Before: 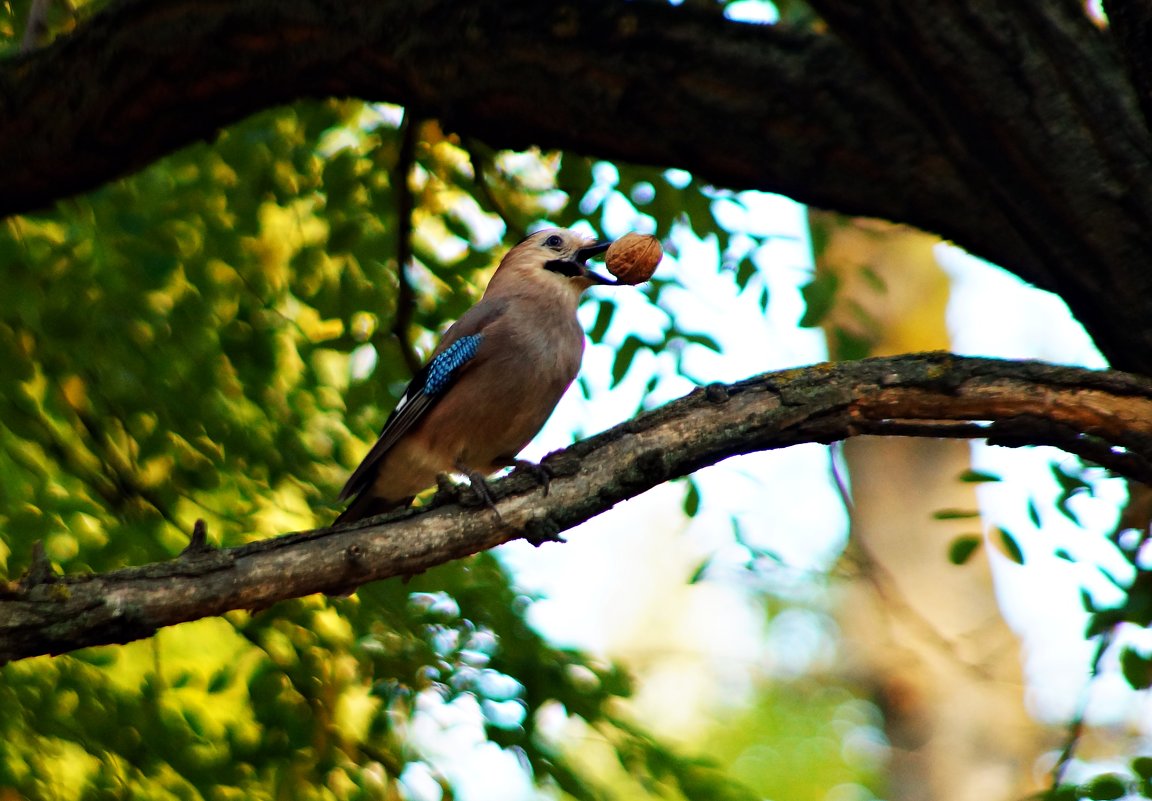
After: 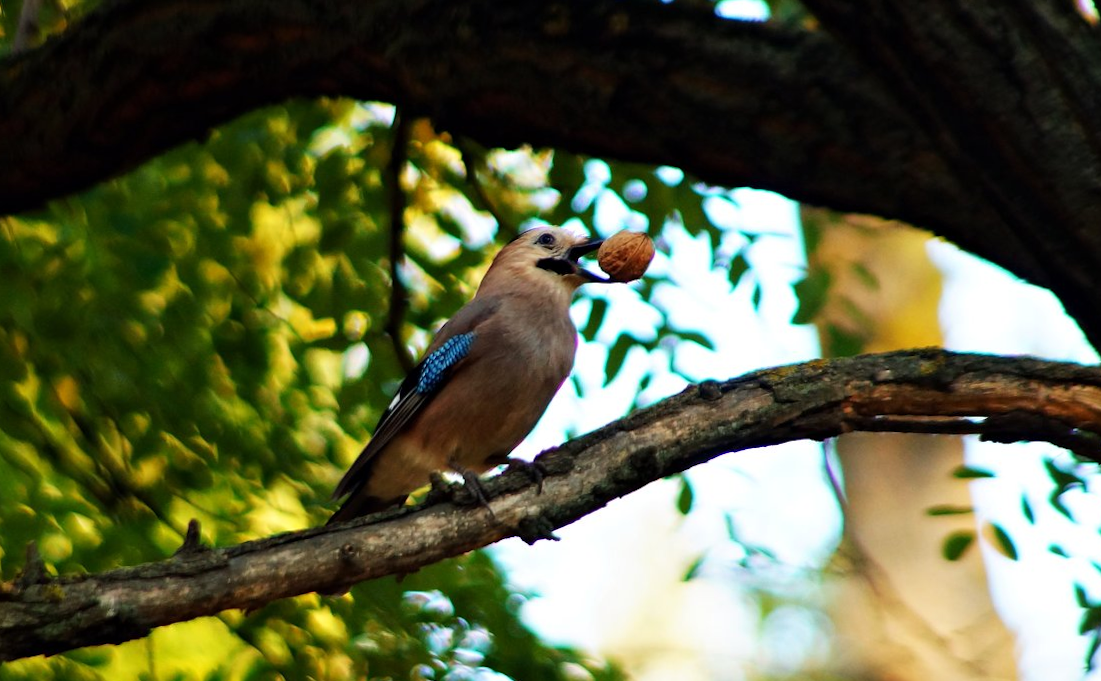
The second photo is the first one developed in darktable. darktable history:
crop and rotate: angle 0.283°, left 0.304%, right 3.378%, bottom 14.255%
